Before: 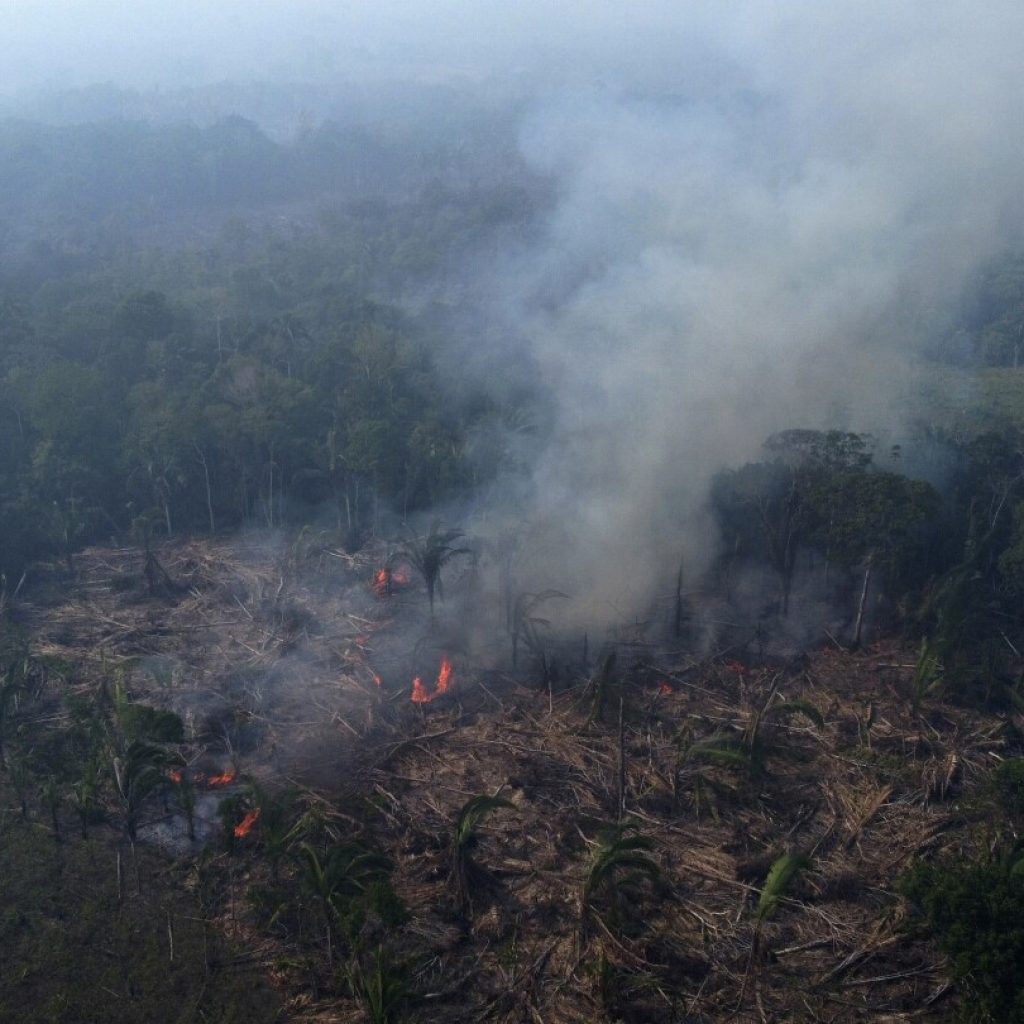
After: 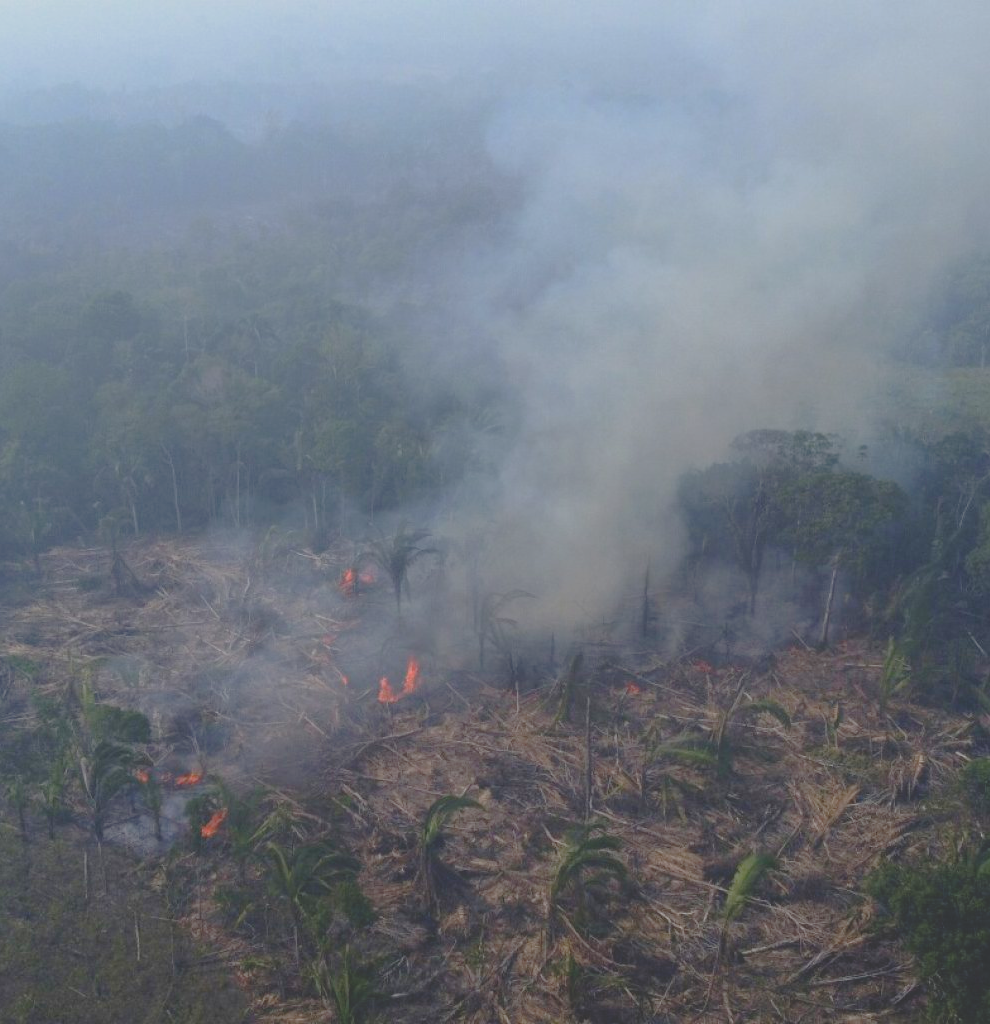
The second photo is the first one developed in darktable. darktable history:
crop and rotate: left 3.238%
contrast brightness saturation: contrast -0.28
tone curve: curves: ch0 [(0, 0) (0.003, 0.128) (0.011, 0.133) (0.025, 0.133) (0.044, 0.141) (0.069, 0.152) (0.1, 0.169) (0.136, 0.201) (0.177, 0.239) (0.224, 0.294) (0.277, 0.358) (0.335, 0.428) (0.399, 0.488) (0.468, 0.55) (0.543, 0.611) (0.623, 0.678) (0.709, 0.755) (0.801, 0.843) (0.898, 0.91) (1, 1)], preserve colors none
